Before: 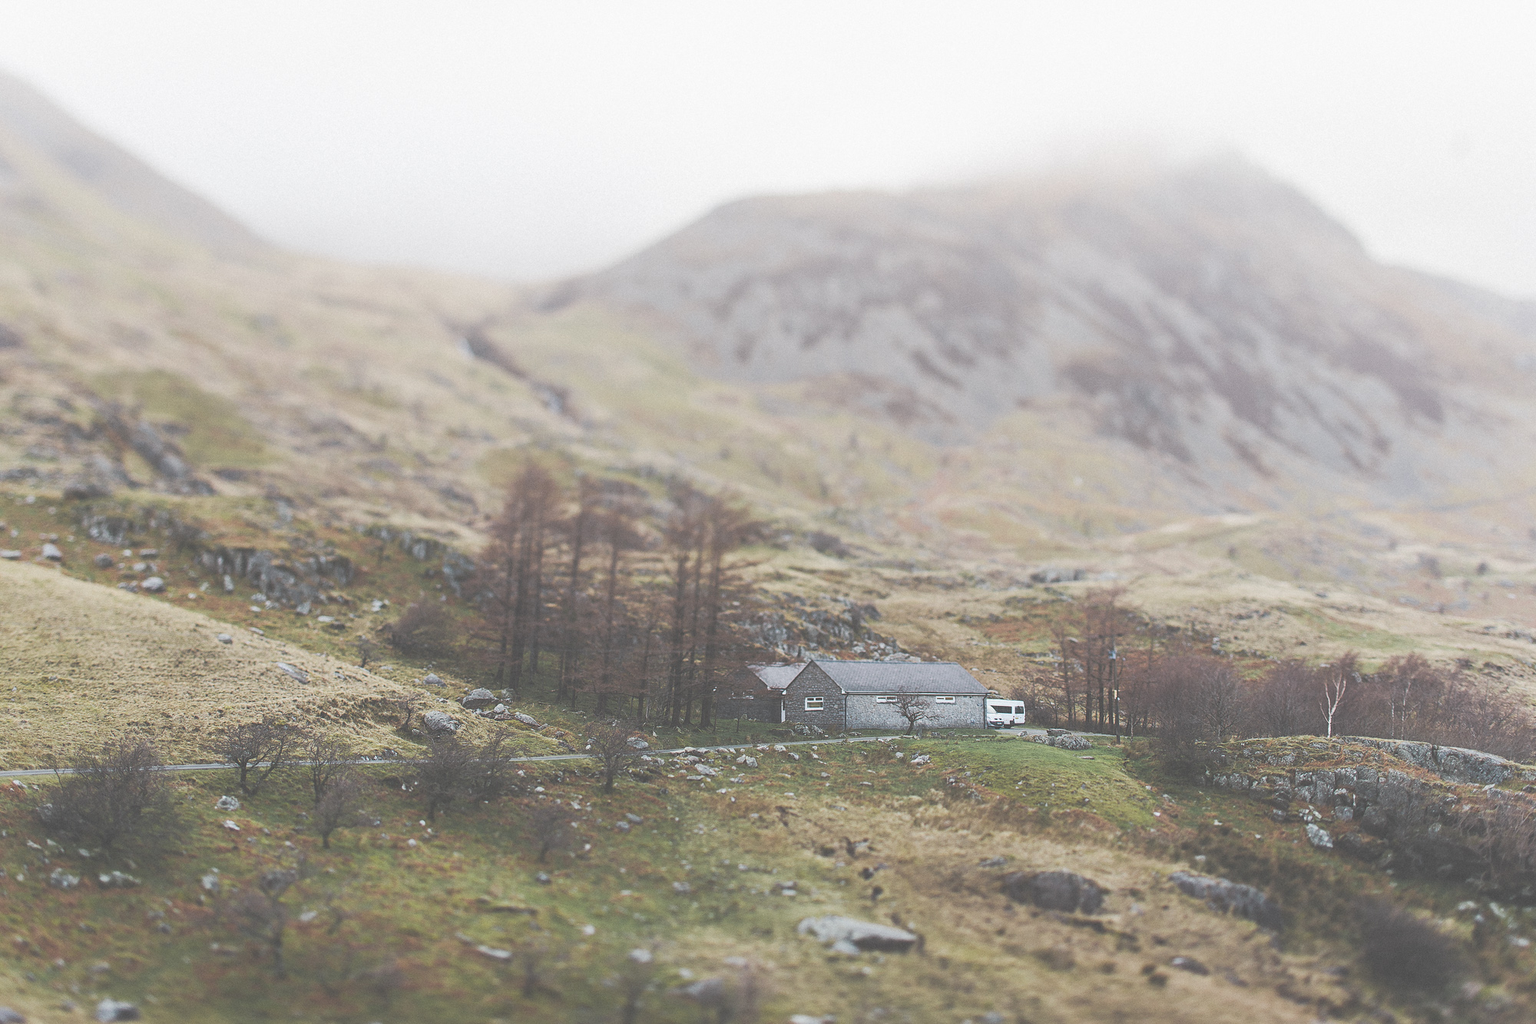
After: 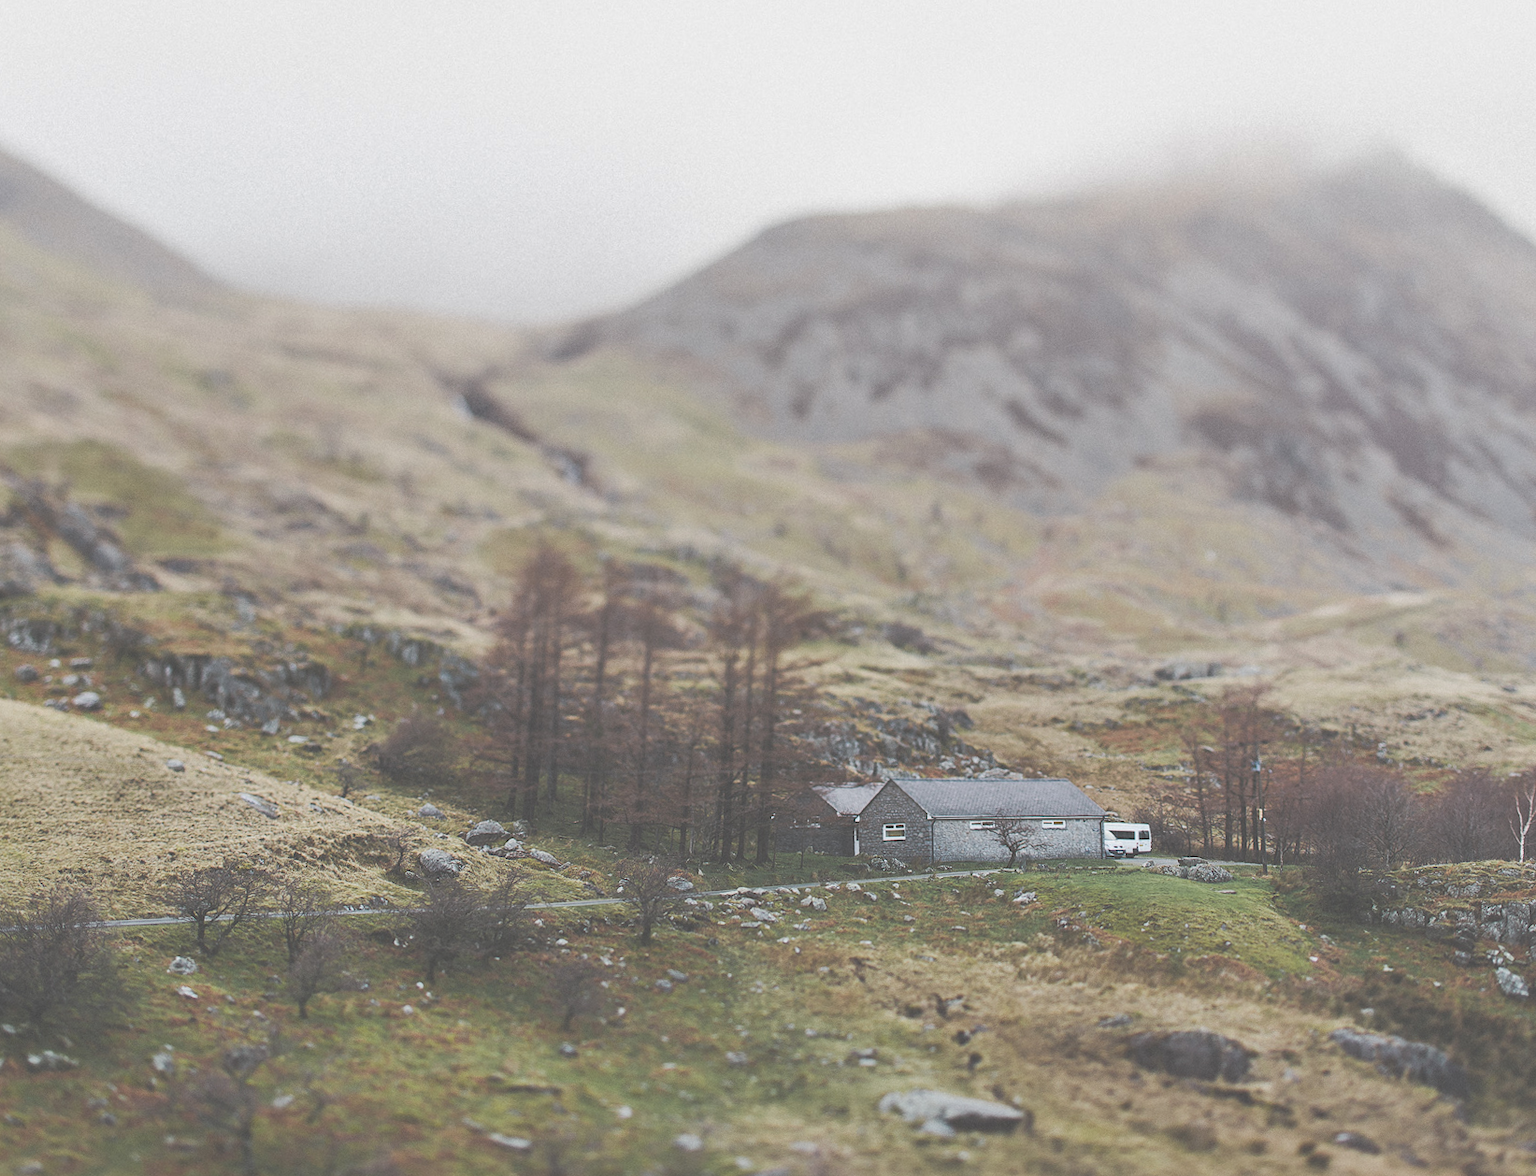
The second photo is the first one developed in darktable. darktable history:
shadows and highlights: shadows 43.71, white point adjustment -1.46, soften with gaussian
crop and rotate: angle 1°, left 4.281%, top 0.642%, right 11.383%, bottom 2.486%
